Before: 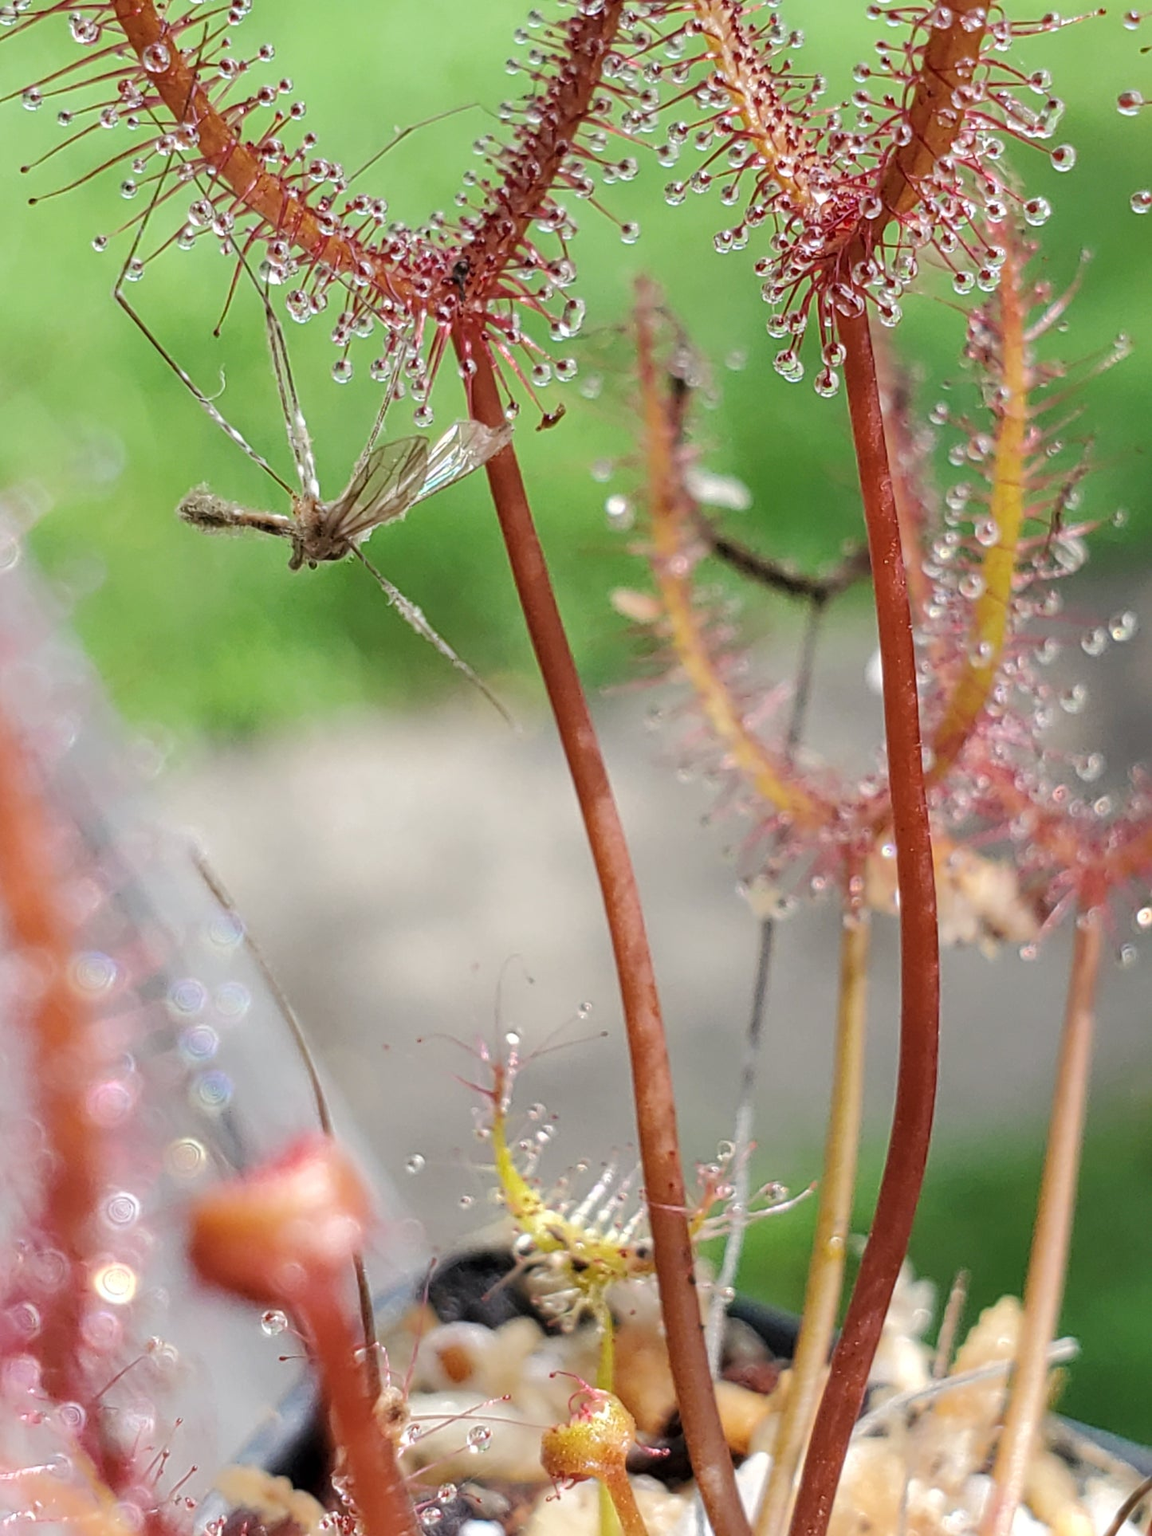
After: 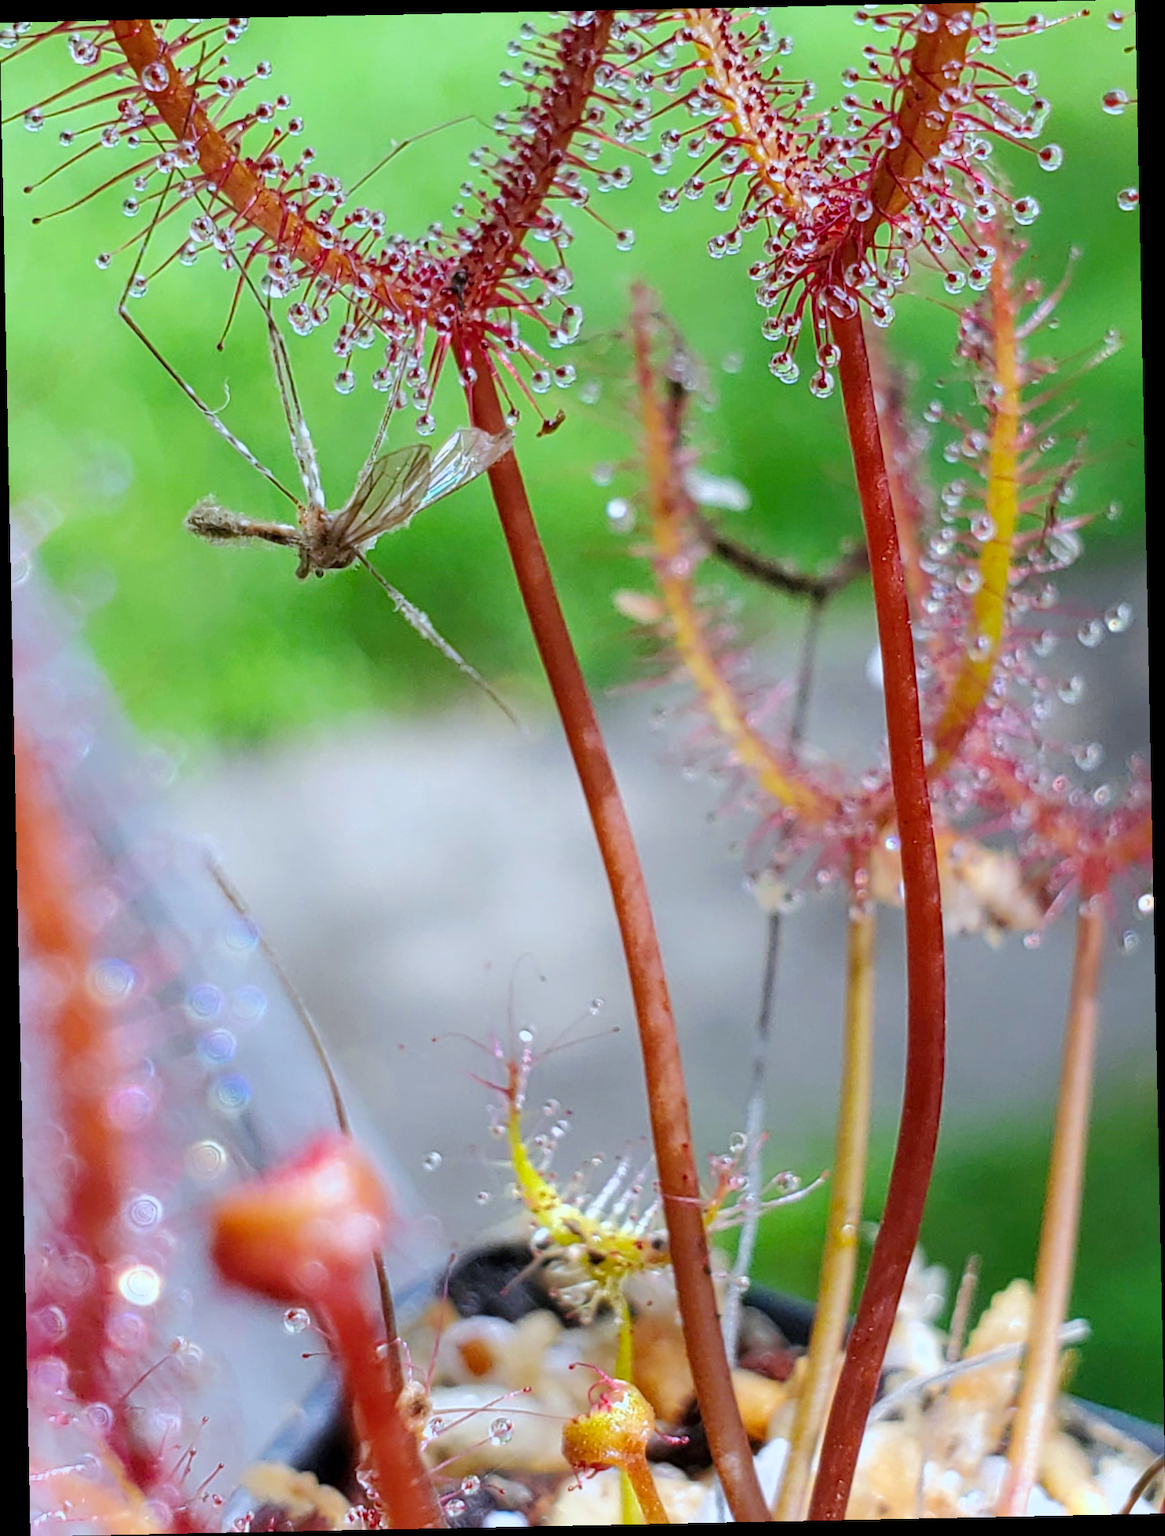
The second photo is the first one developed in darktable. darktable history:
white balance: red 0.931, blue 1.11
color zones: curves: ch0 [(0, 0.613) (0.01, 0.613) (0.245, 0.448) (0.498, 0.529) (0.642, 0.665) (0.879, 0.777) (0.99, 0.613)]; ch1 [(0, 0) (0.143, 0) (0.286, 0) (0.429, 0) (0.571, 0) (0.714, 0) (0.857, 0)], mix -138.01%
shadows and highlights: shadows 0, highlights 40
rotate and perspective: rotation -1.17°, automatic cropping off
